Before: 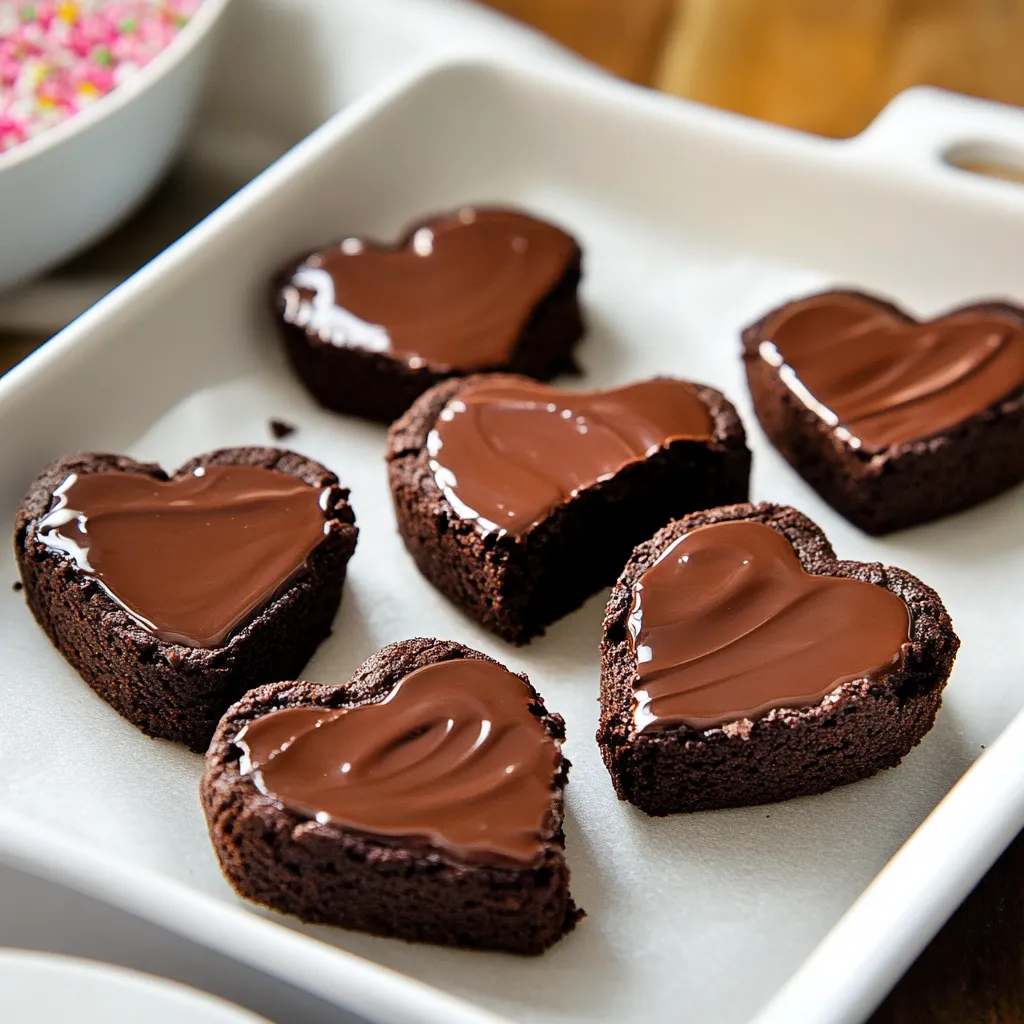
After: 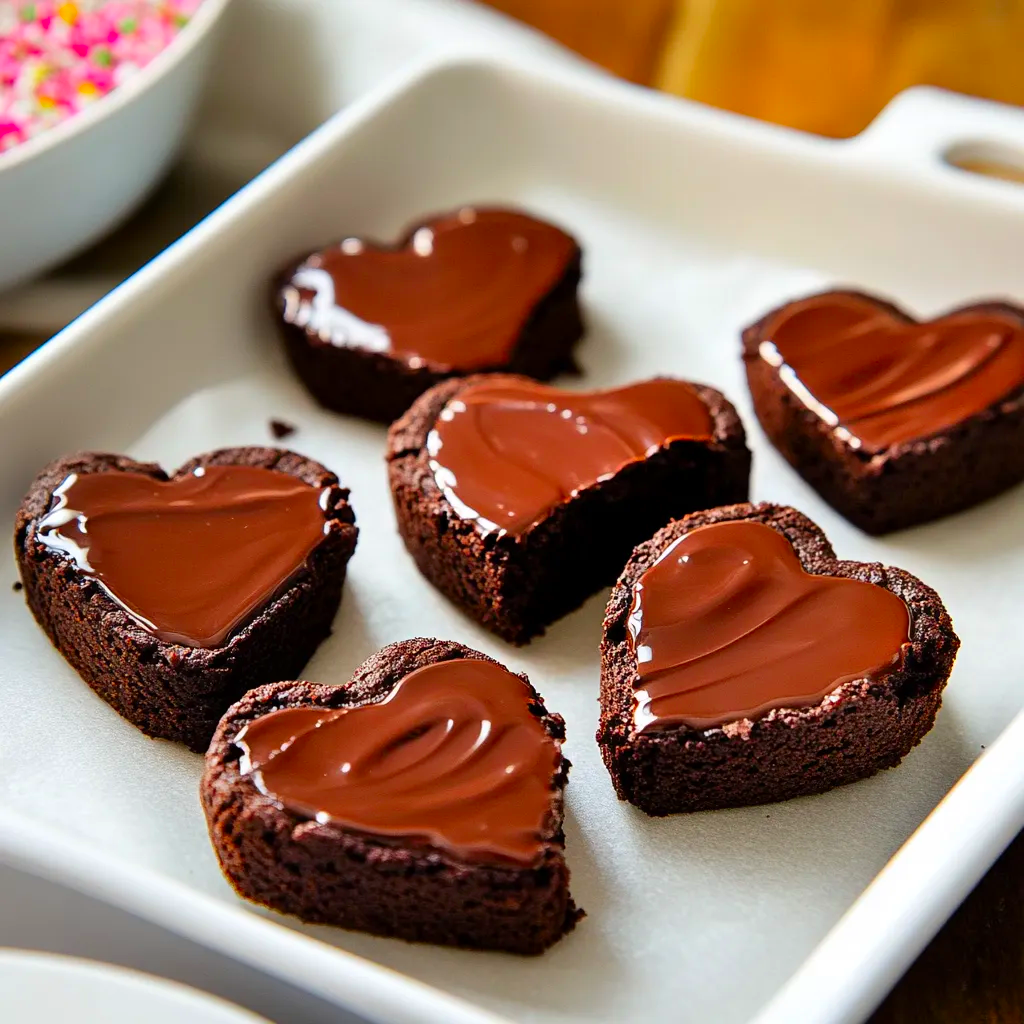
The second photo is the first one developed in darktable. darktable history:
contrast brightness saturation: saturation 0.504
